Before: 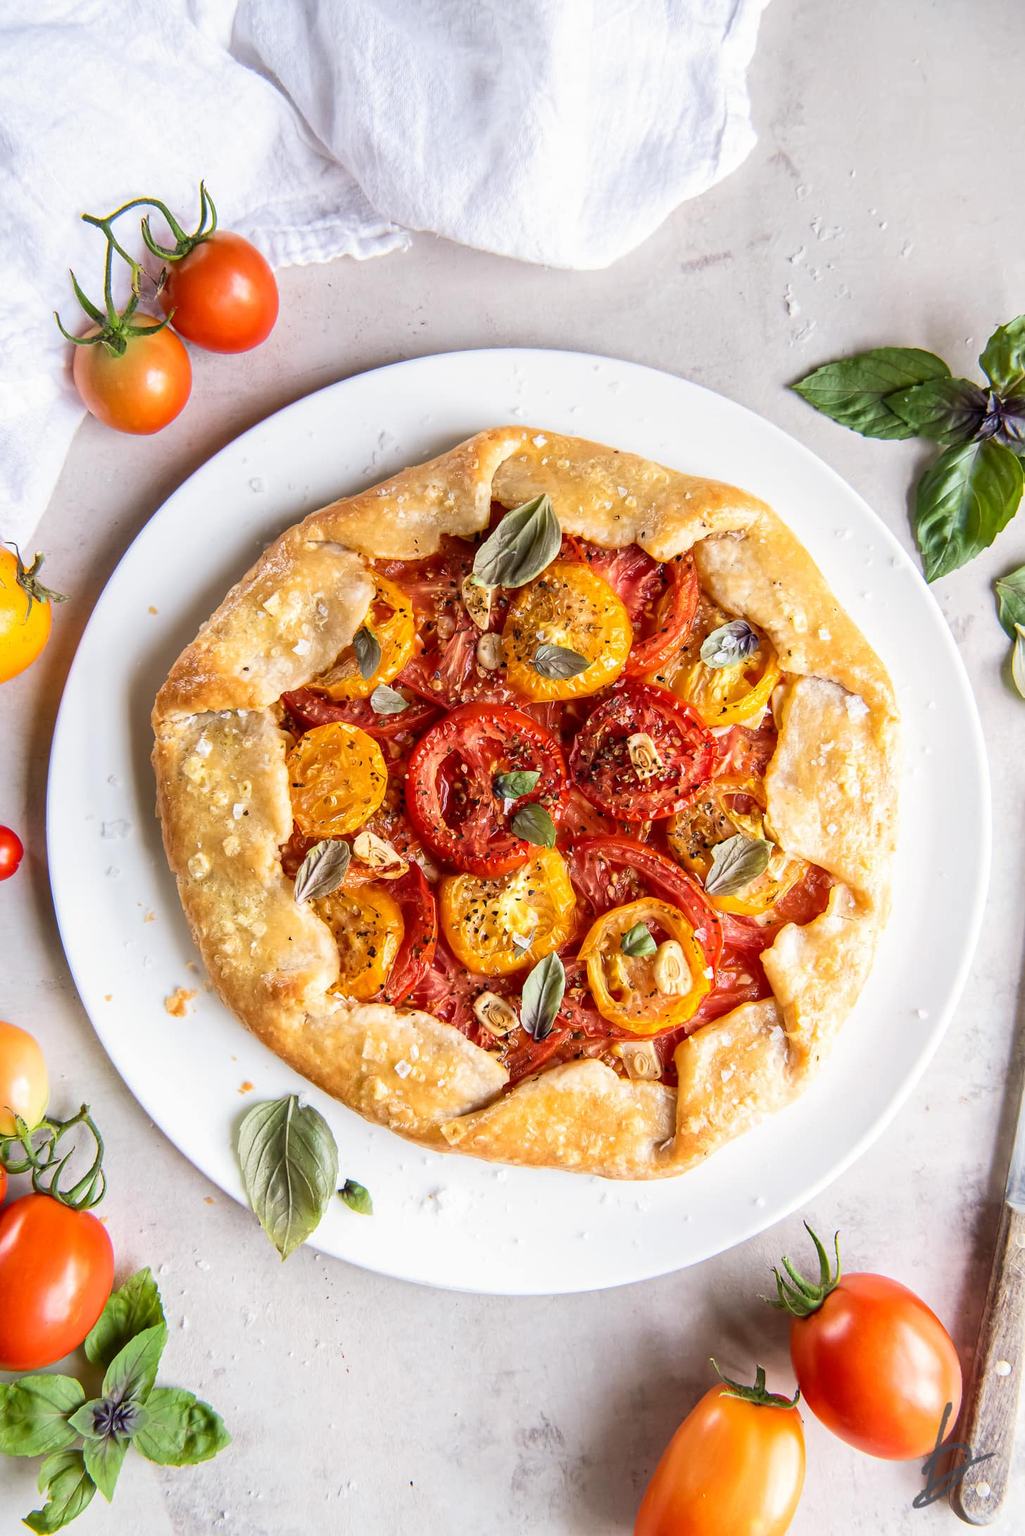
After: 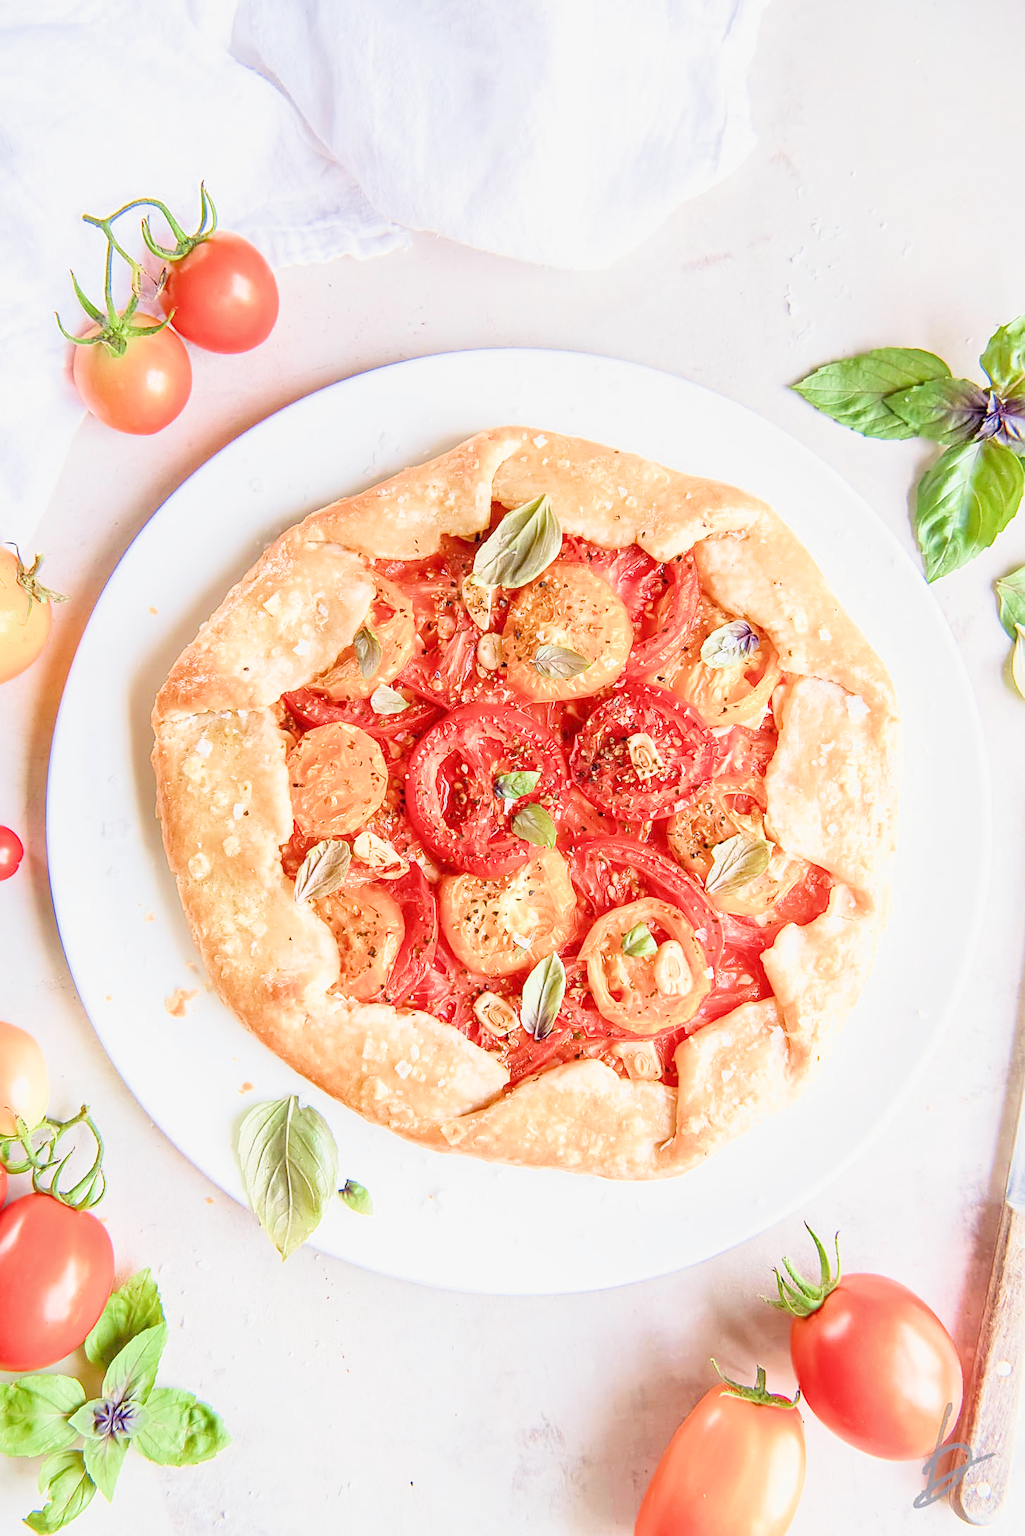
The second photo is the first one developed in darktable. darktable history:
sharpen: on, module defaults
filmic rgb: middle gray luminance 2.5%, black relative exposure -10 EV, white relative exposure 7 EV, threshold 6 EV, dynamic range scaling 10%, target black luminance 0%, hardness 3.19, latitude 44.39%, contrast 0.682, highlights saturation mix 5%, shadows ↔ highlights balance 13.63%, add noise in highlights 0, color science v3 (2019), use custom middle-gray values true, iterations of high-quality reconstruction 0, contrast in highlights soft, enable highlight reconstruction true
